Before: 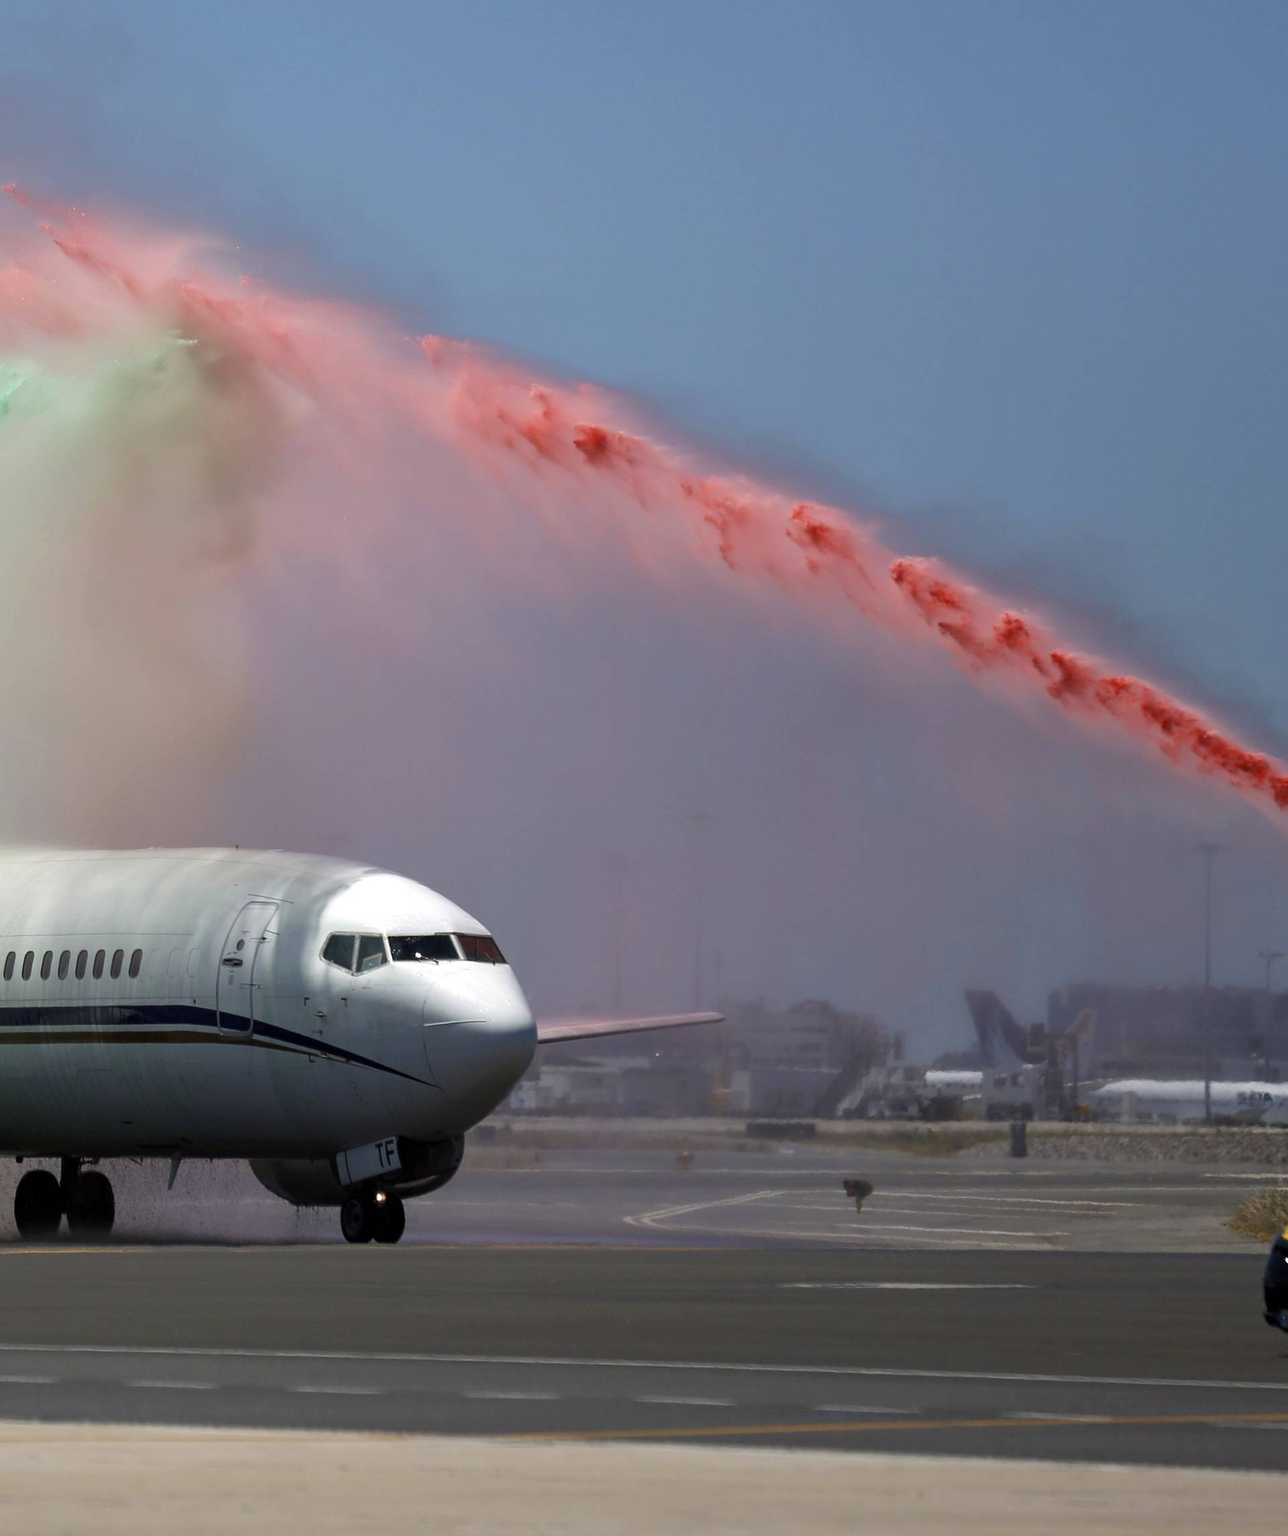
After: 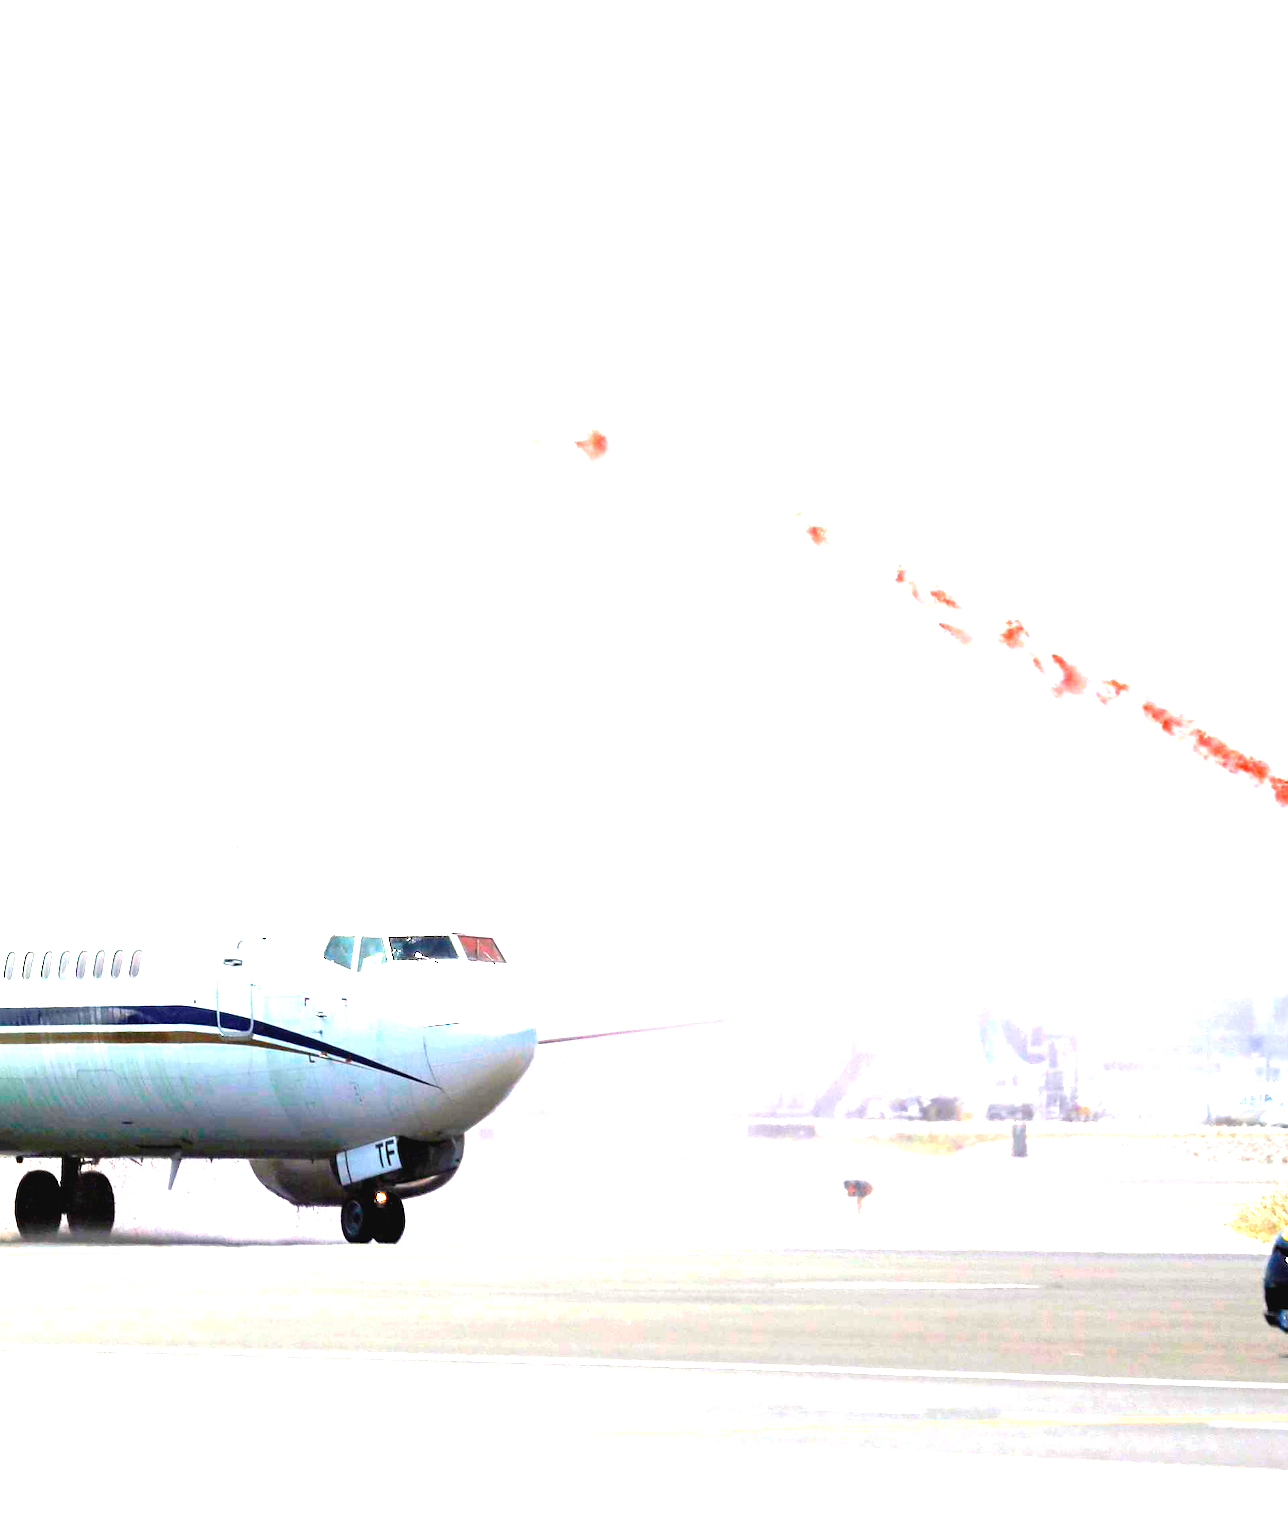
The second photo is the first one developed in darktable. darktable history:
exposure: black level correction 0, exposure 3.98 EV, compensate highlight preservation false
